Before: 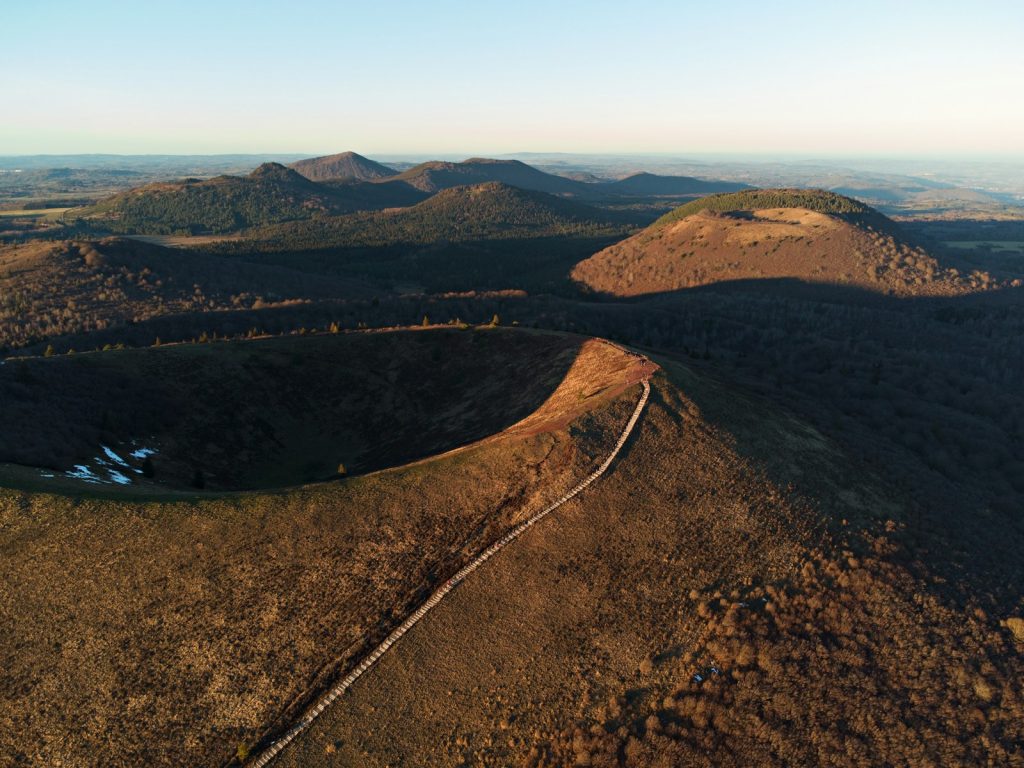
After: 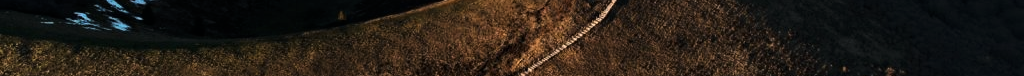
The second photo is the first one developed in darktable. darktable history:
crop and rotate: top 59.084%, bottom 30.916%
tone curve: curves: ch0 [(0, 0) (0.042, 0.01) (0.223, 0.123) (0.59, 0.574) (0.802, 0.868) (1, 1)], color space Lab, linked channels, preserve colors none
